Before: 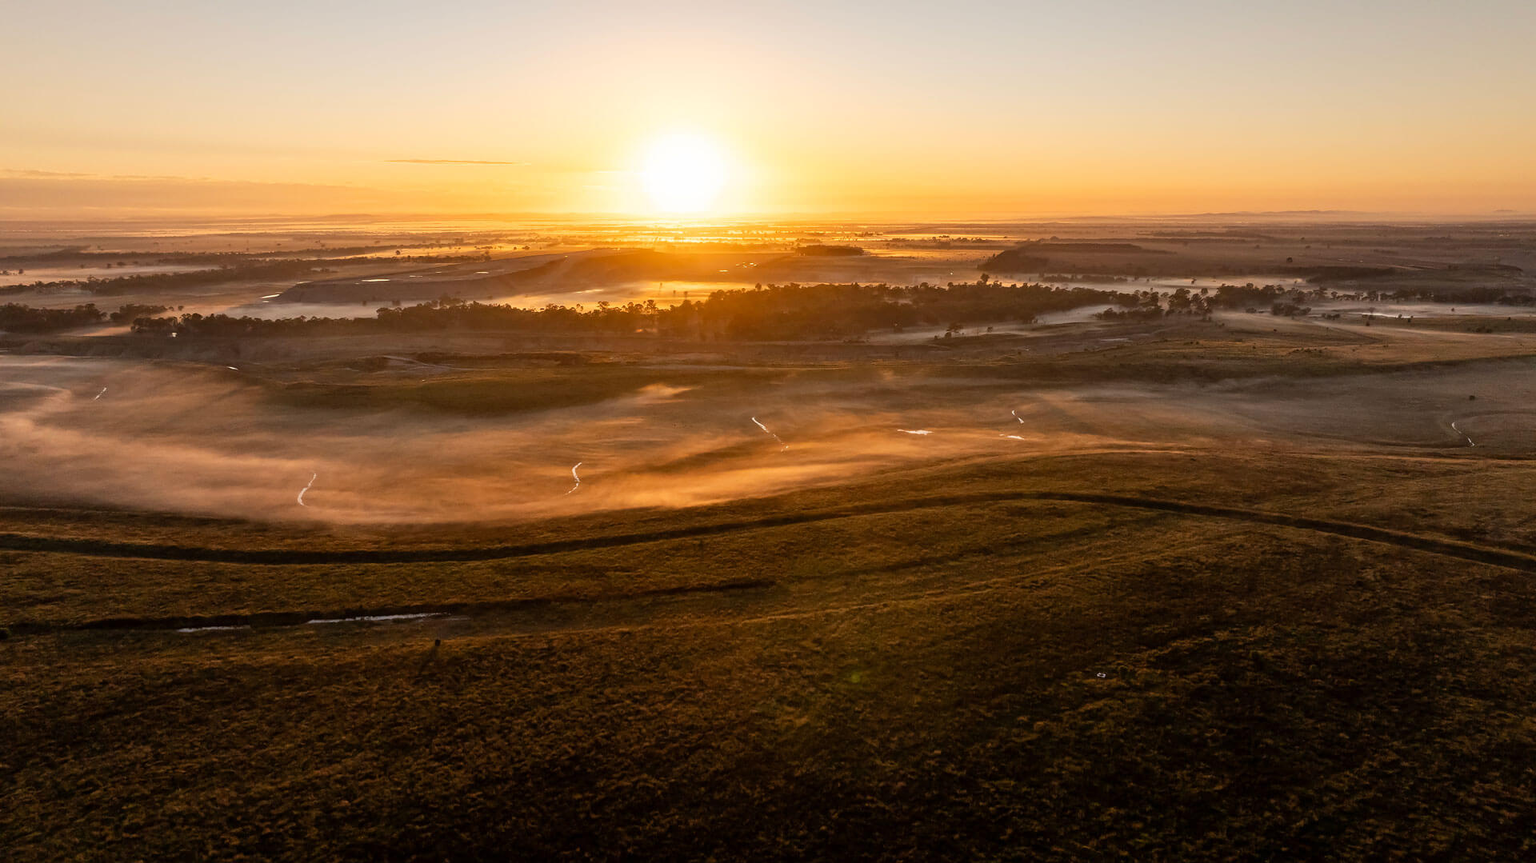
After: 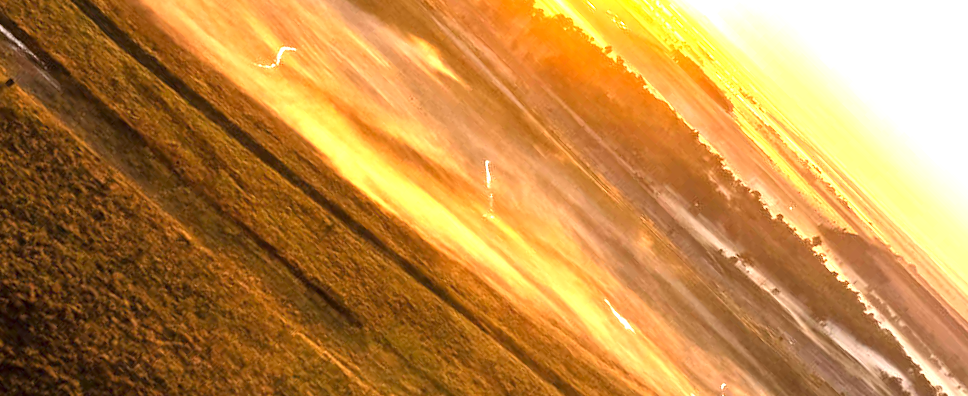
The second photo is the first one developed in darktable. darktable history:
crop and rotate: angle -44.83°, top 16.113%, right 0.975%, bottom 11.762%
exposure: exposure 1.99 EV, compensate highlight preservation false
